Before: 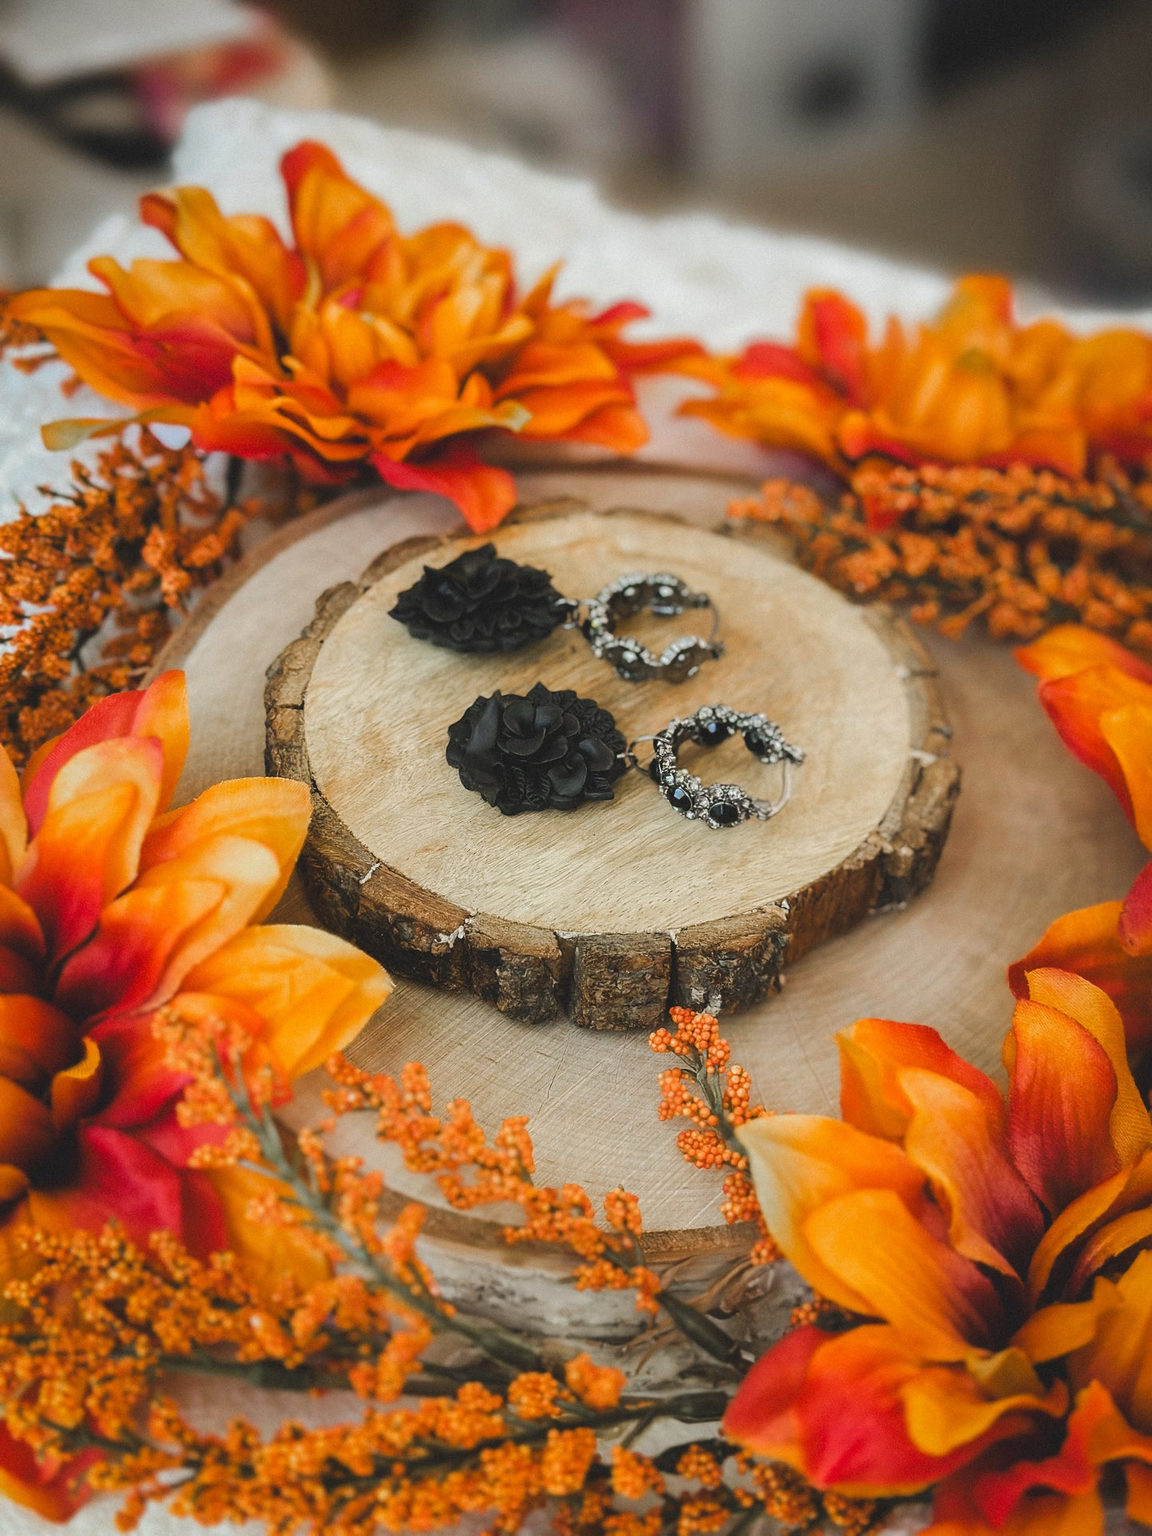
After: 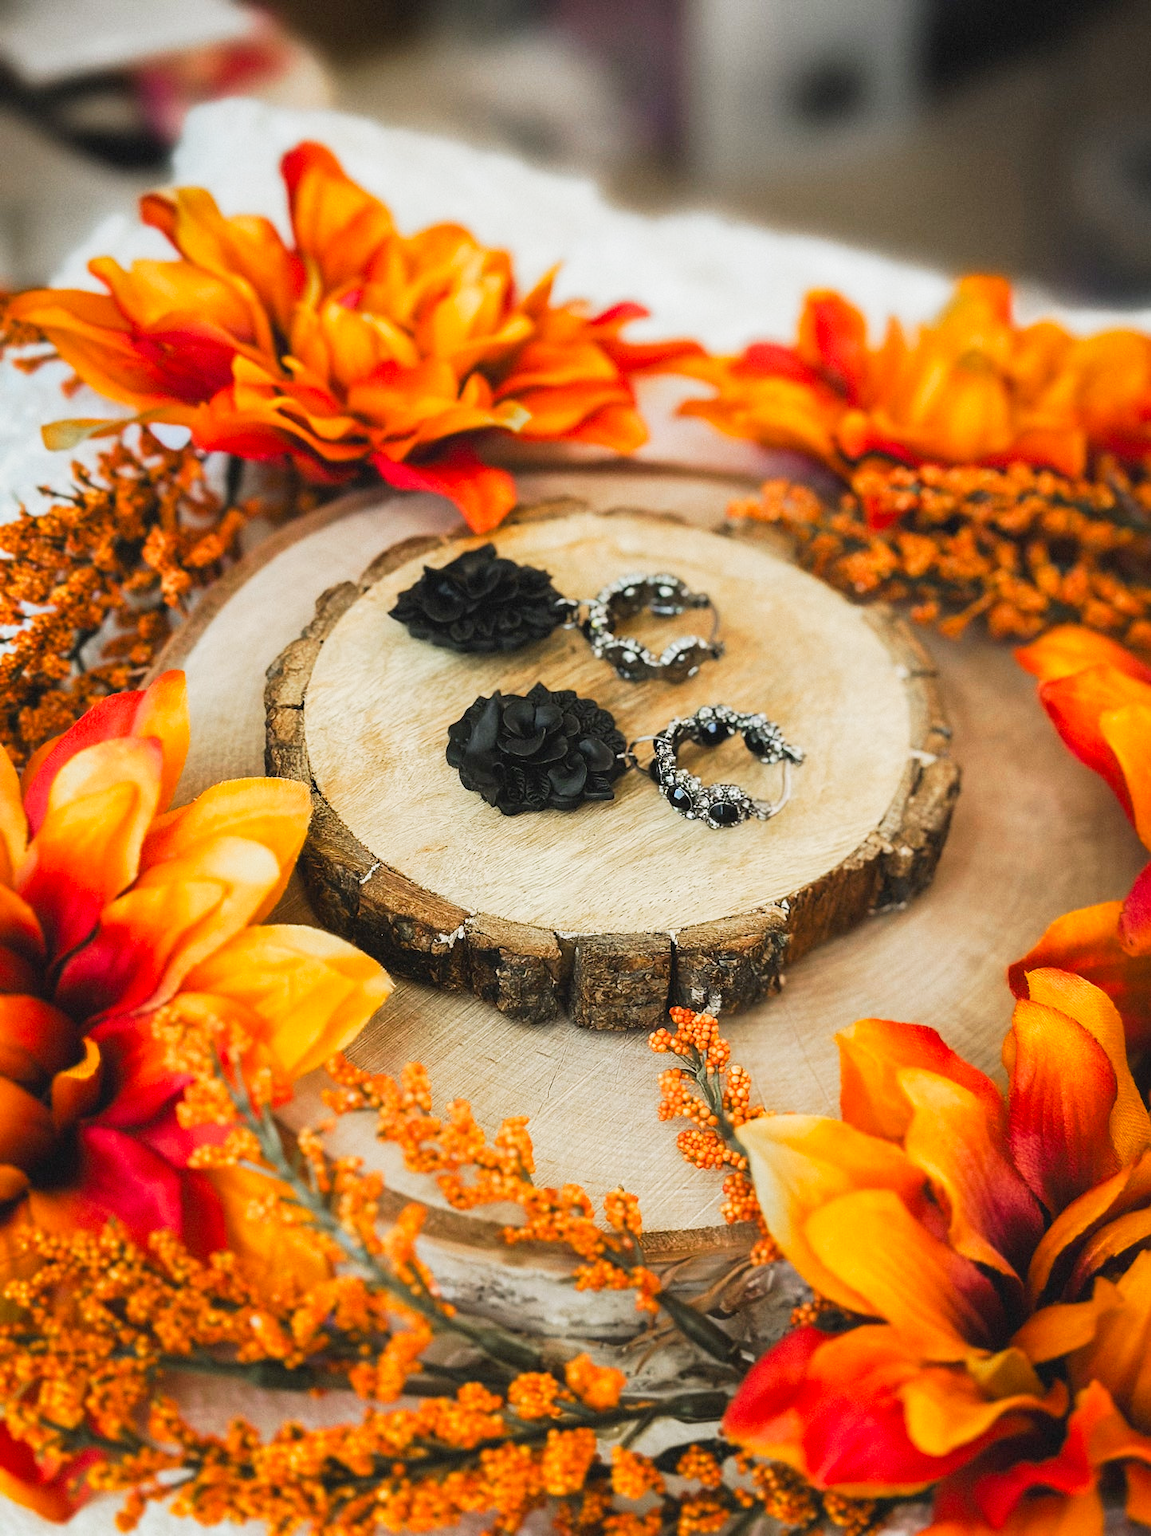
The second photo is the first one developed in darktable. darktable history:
tone curve: curves: ch0 [(0, 0.013) (0.054, 0.018) (0.205, 0.191) (0.289, 0.292) (0.39, 0.424) (0.493, 0.551) (0.647, 0.752) (0.796, 0.887) (1, 0.998)]; ch1 [(0, 0) (0.371, 0.339) (0.477, 0.452) (0.494, 0.495) (0.501, 0.501) (0.51, 0.516) (0.54, 0.557) (0.572, 0.605) (0.625, 0.687) (0.774, 0.841) (1, 1)]; ch2 [(0, 0) (0.32, 0.281) (0.403, 0.399) (0.441, 0.428) (0.47, 0.469) (0.498, 0.496) (0.524, 0.543) (0.551, 0.579) (0.633, 0.665) (0.7, 0.711) (1, 1)], preserve colors none
